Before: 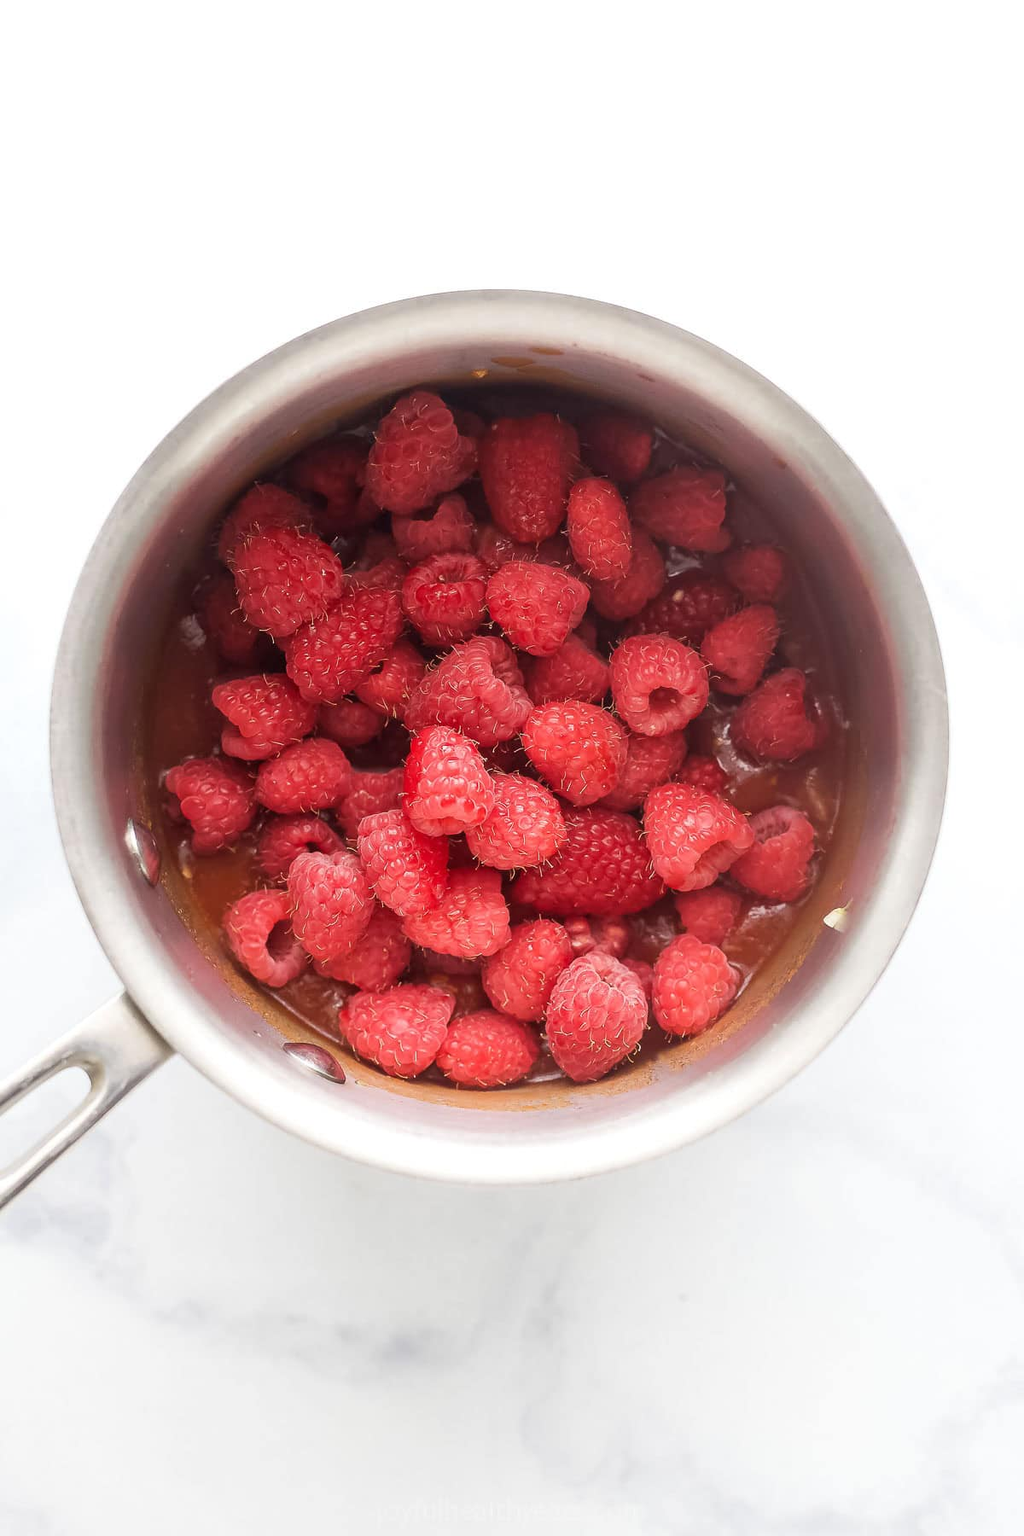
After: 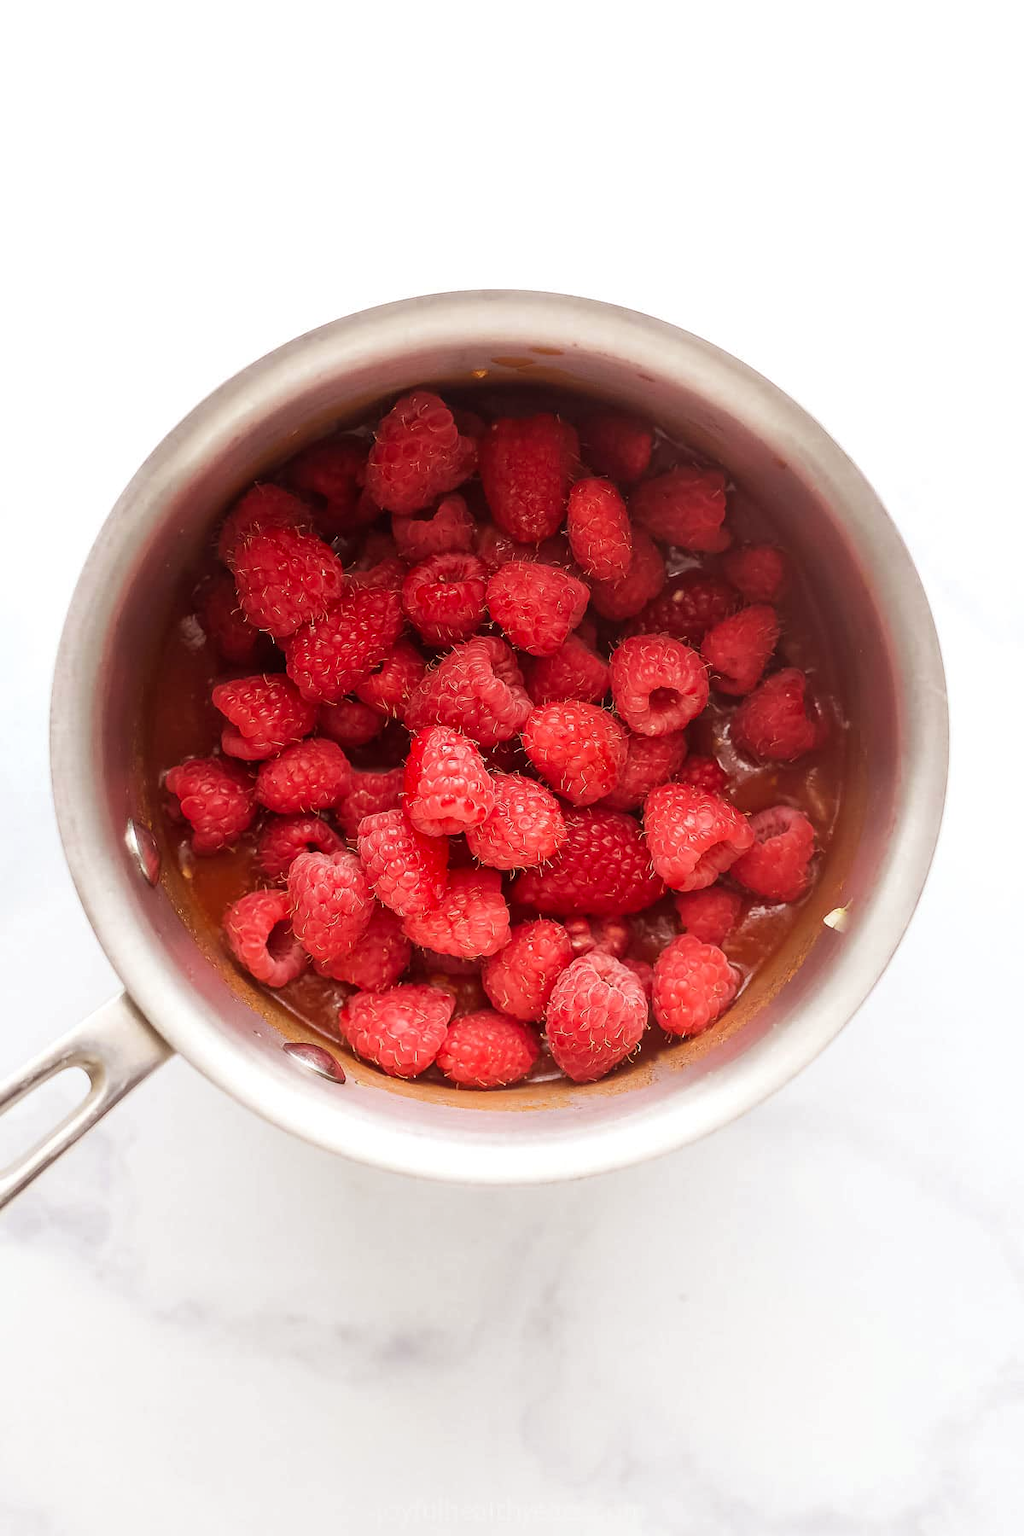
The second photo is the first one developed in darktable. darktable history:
rgb levels: mode RGB, independent channels, levels [[0, 0.5, 1], [0, 0.521, 1], [0, 0.536, 1]]
